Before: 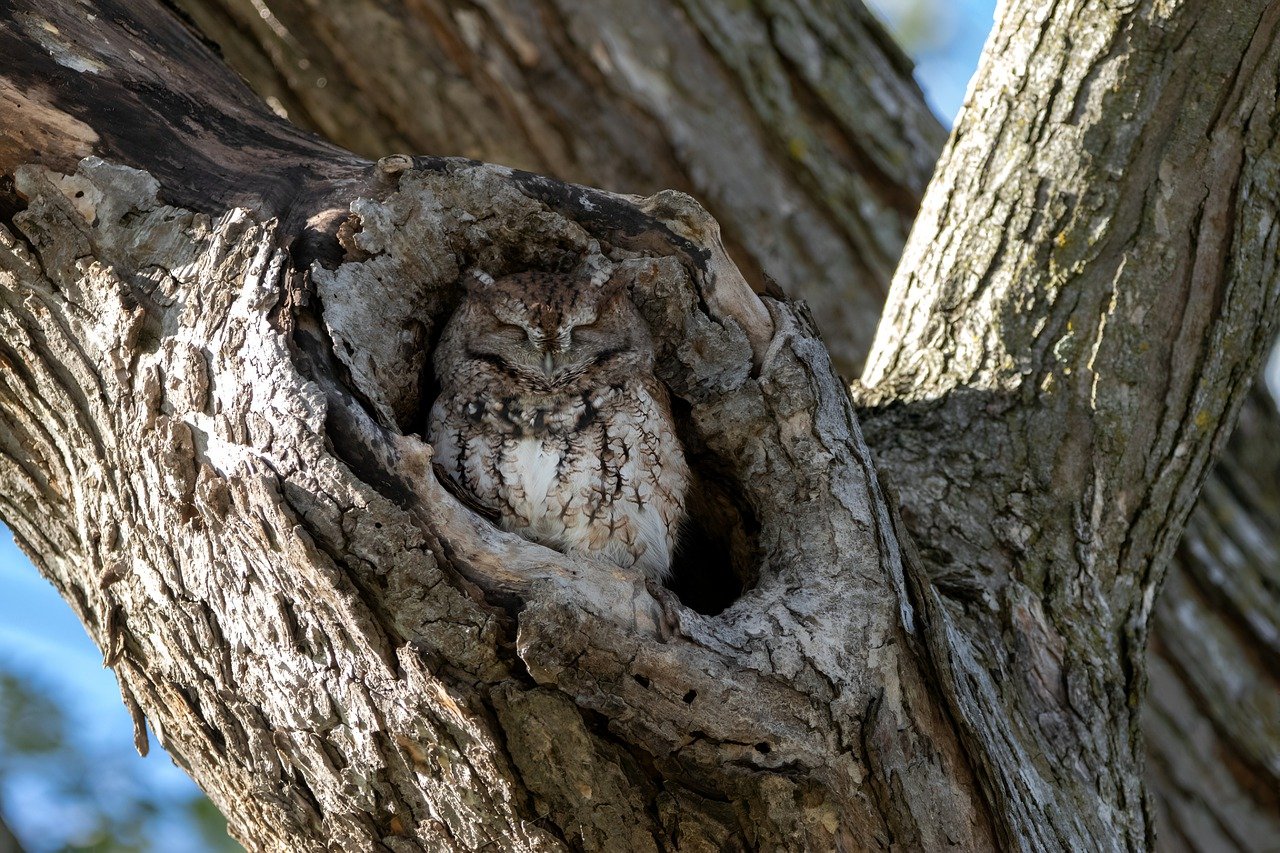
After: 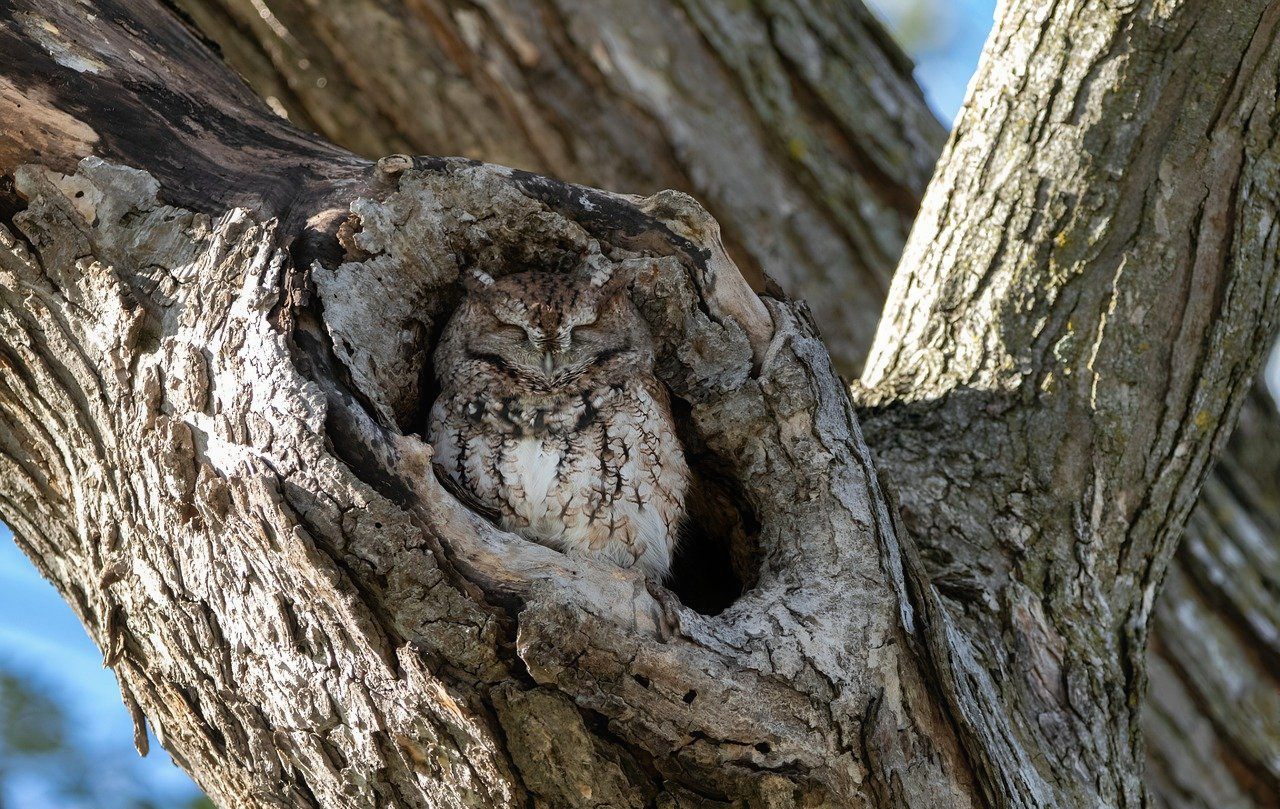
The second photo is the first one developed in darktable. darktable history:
crop and rotate: top 0.003%, bottom 5.119%
shadows and highlights: soften with gaussian
contrast equalizer: y [[0.5, 0.5, 0.468, 0.5, 0.5, 0.5], [0.5 ×6], [0.5 ×6], [0 ×6], [0 ×6]]
